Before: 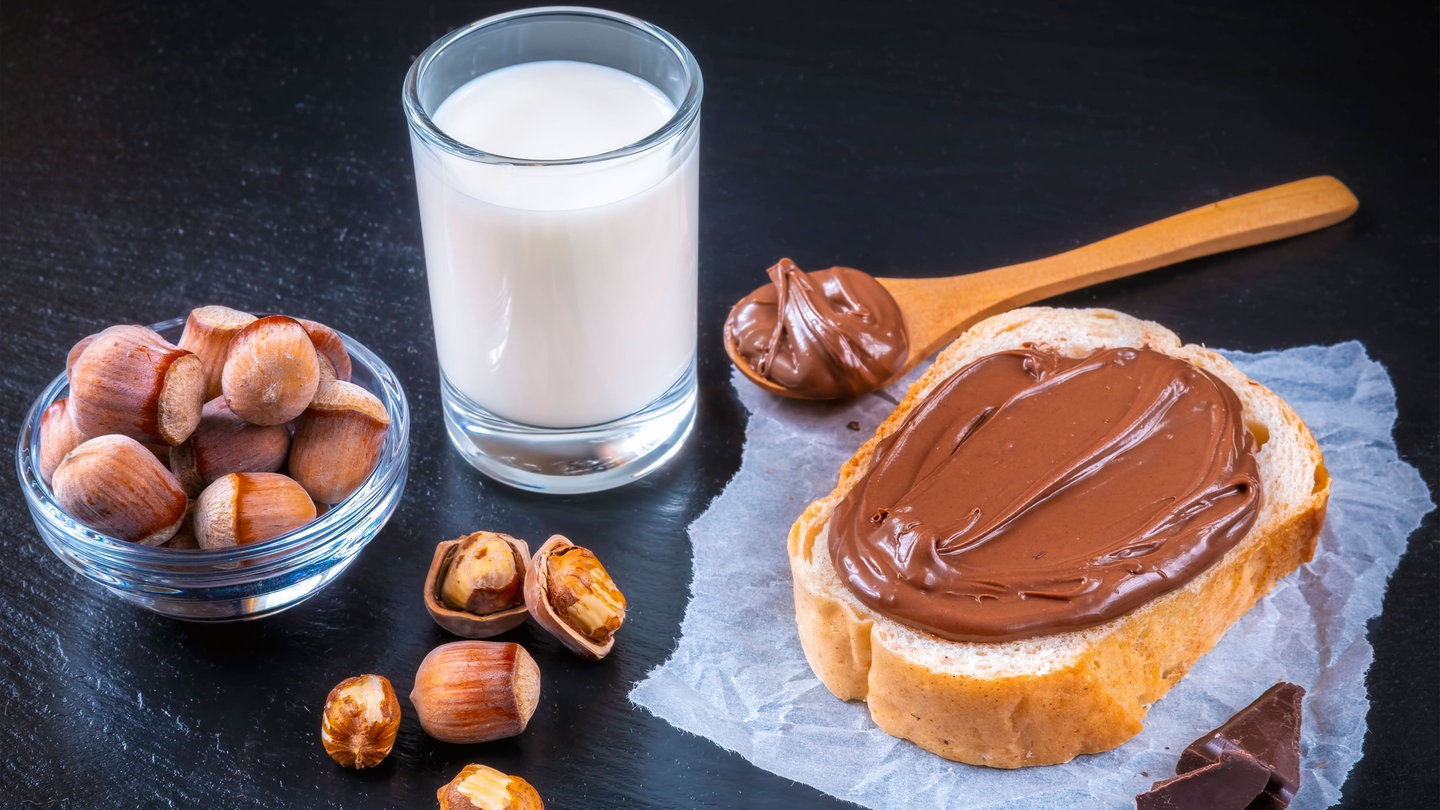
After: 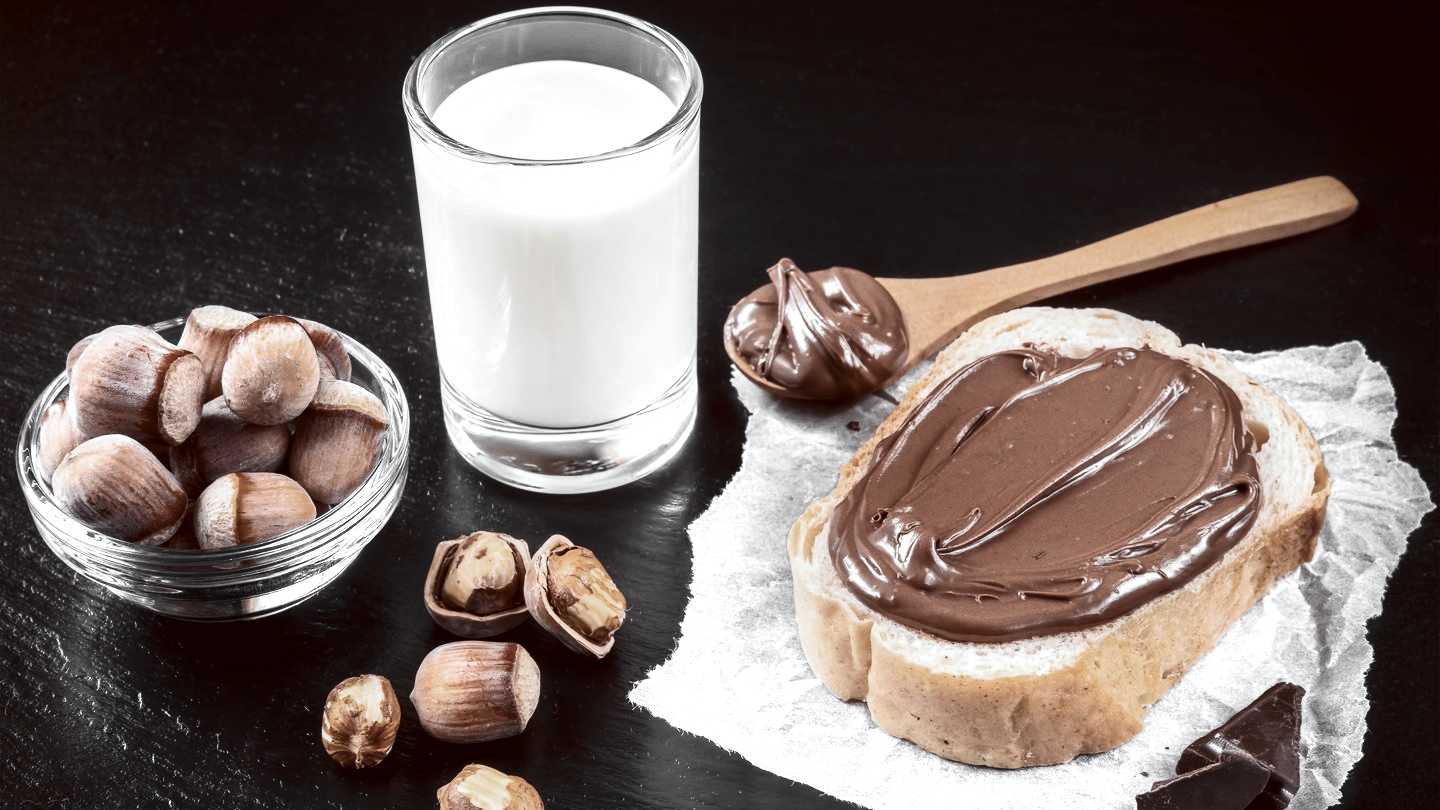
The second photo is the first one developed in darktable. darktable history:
color zones: curves: ch0 [(0, 0.613) (0.01, 0.613) (0.245, 0.448) (0.498, 0.529) (0.642, 0.665) (0.879, 0.777) (0.99, 0.613)]; ch1 [(0, 0.035) (0.121, 0.189) (0.259, 0.197) (0.415, 0.061) (0.589, 0.022) (0.732, 0.022) (0.857, 0.026) (0.991, 0.053)]
color correction: highlights a* -7.16, highlights b* -0.181, shadows a* 20.84, shadows b* 12.36
contrast brightness saturation: contrast 0.295
